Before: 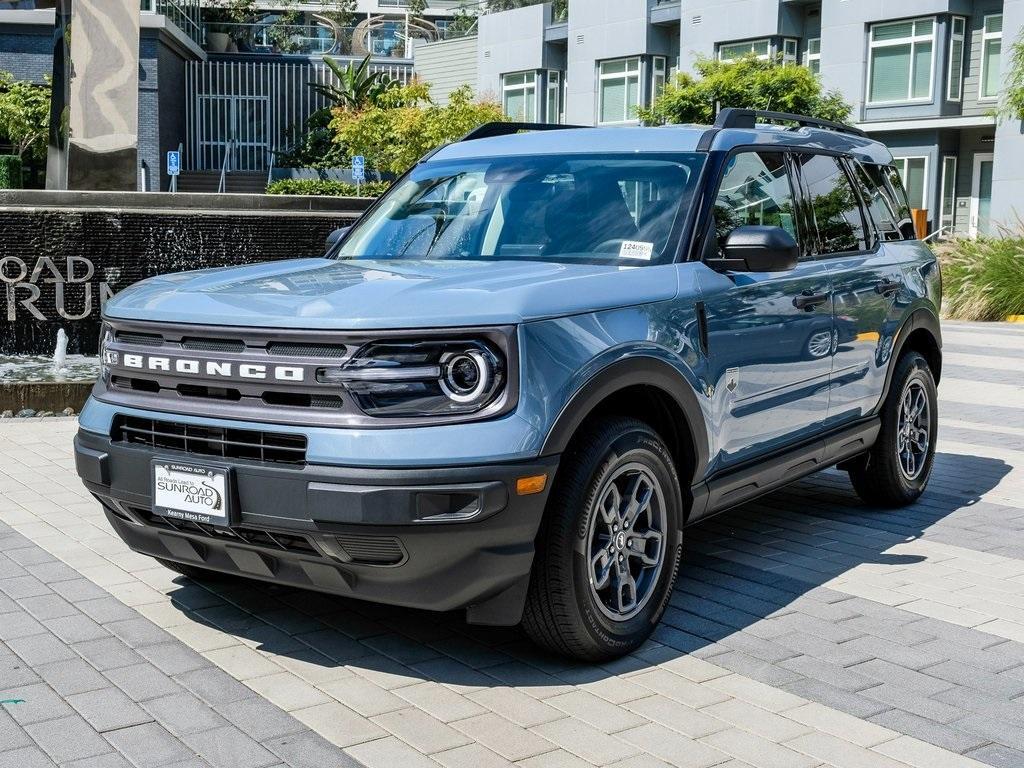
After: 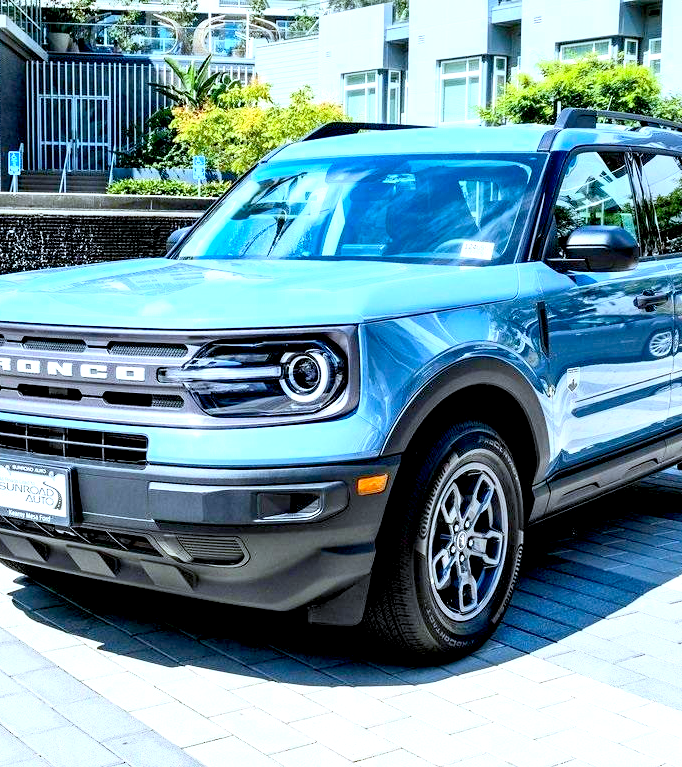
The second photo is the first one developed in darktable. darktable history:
color calibration: illuminant custom, x 0.368, y 0.373, temperature 4330.32 K
crop and rotate: left 15.546%, right 17.787%
exposure: black level correction 0.008, exposure 0.979 EV, compensate highlight preservation false
contrast brightness saturation: contrast 0.2, brightness 0.16, saturation 0.22
